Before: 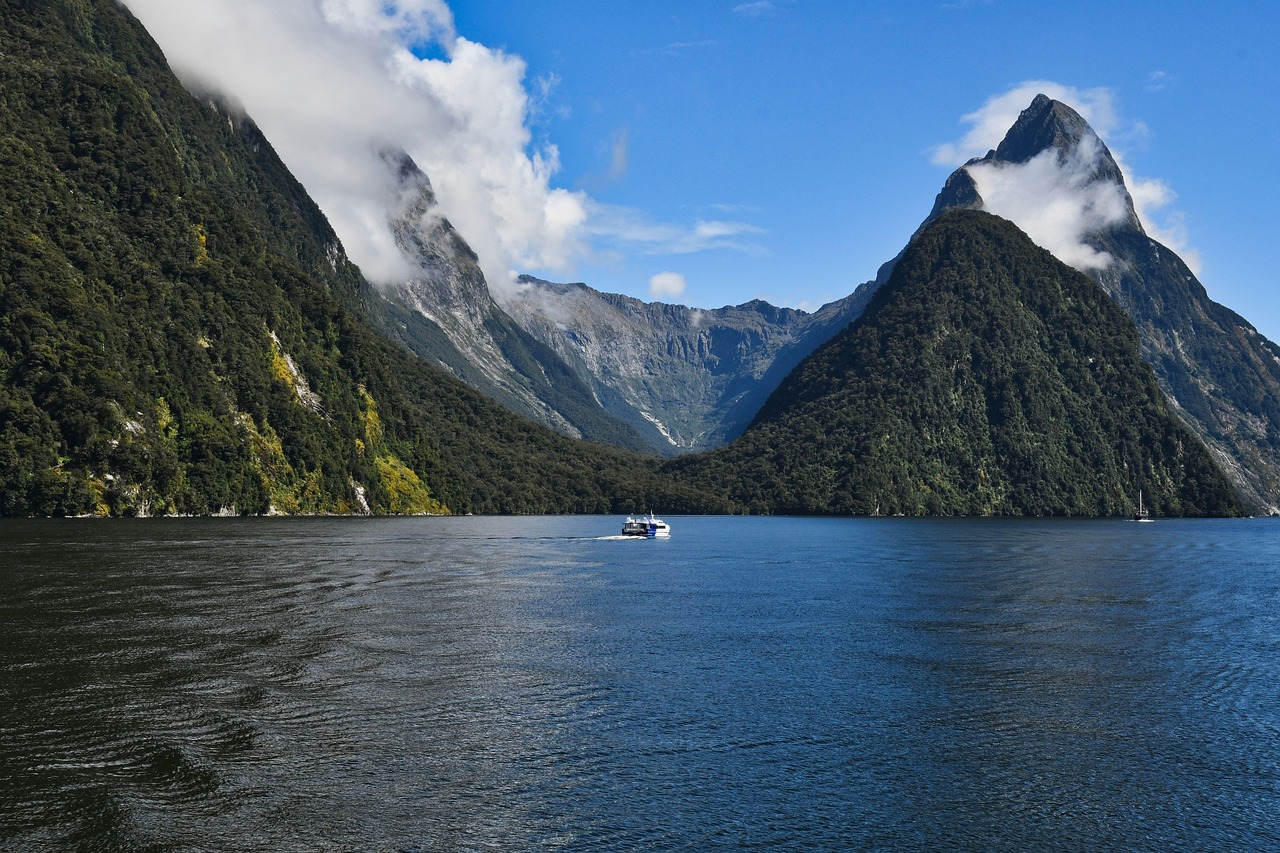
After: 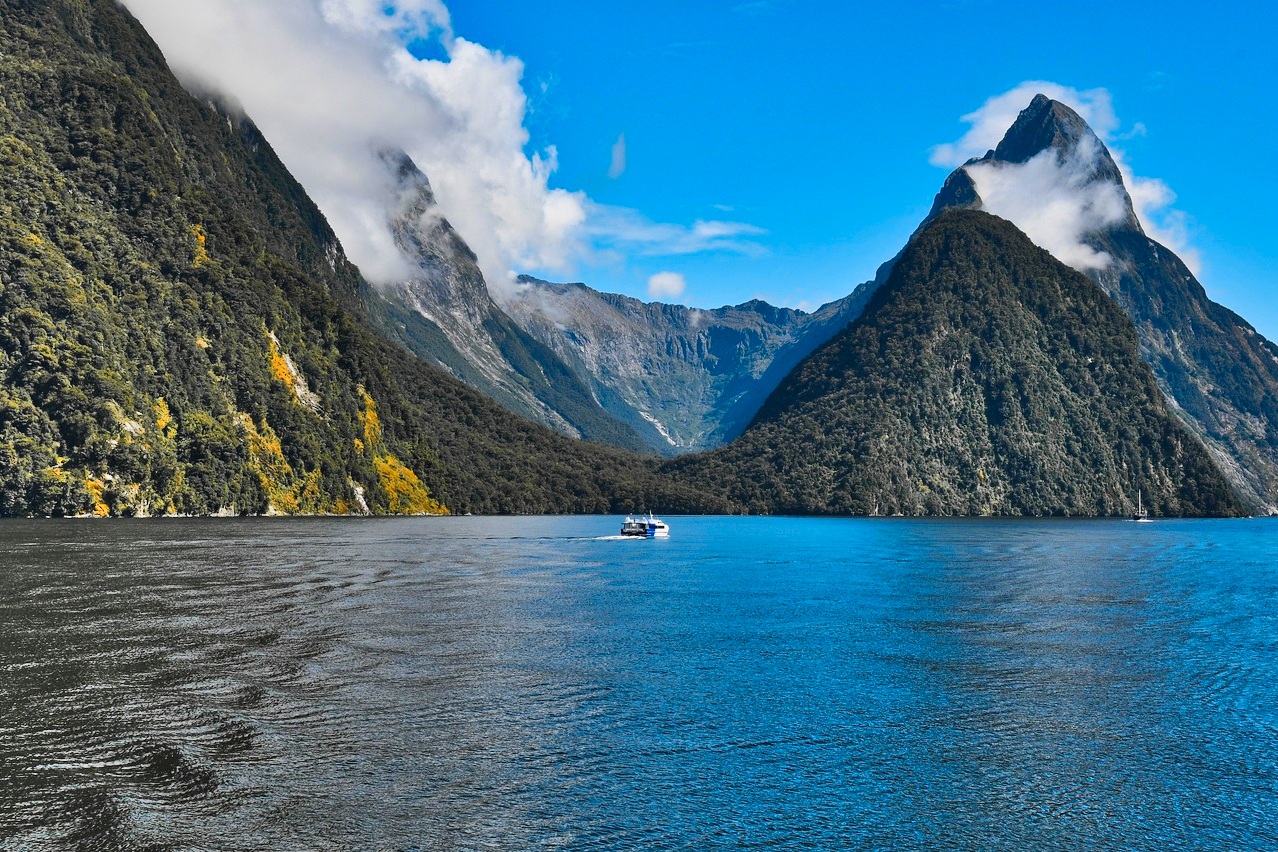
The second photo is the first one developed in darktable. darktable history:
shadows and highlights: shadows 75, highlights -25, soften with gaussian
color balance rgb: perceptual saturation grading › global saturation 20%, global vibrance 20%
color zones: curves: ch1 [(0.29, 0.492) (0.373, 0.185) (0.509, 0.481)]; ch2 [(0.25, 0.462) (0.749, 0.457)], mix 40.67%
crop and rotate: left 0.126%
